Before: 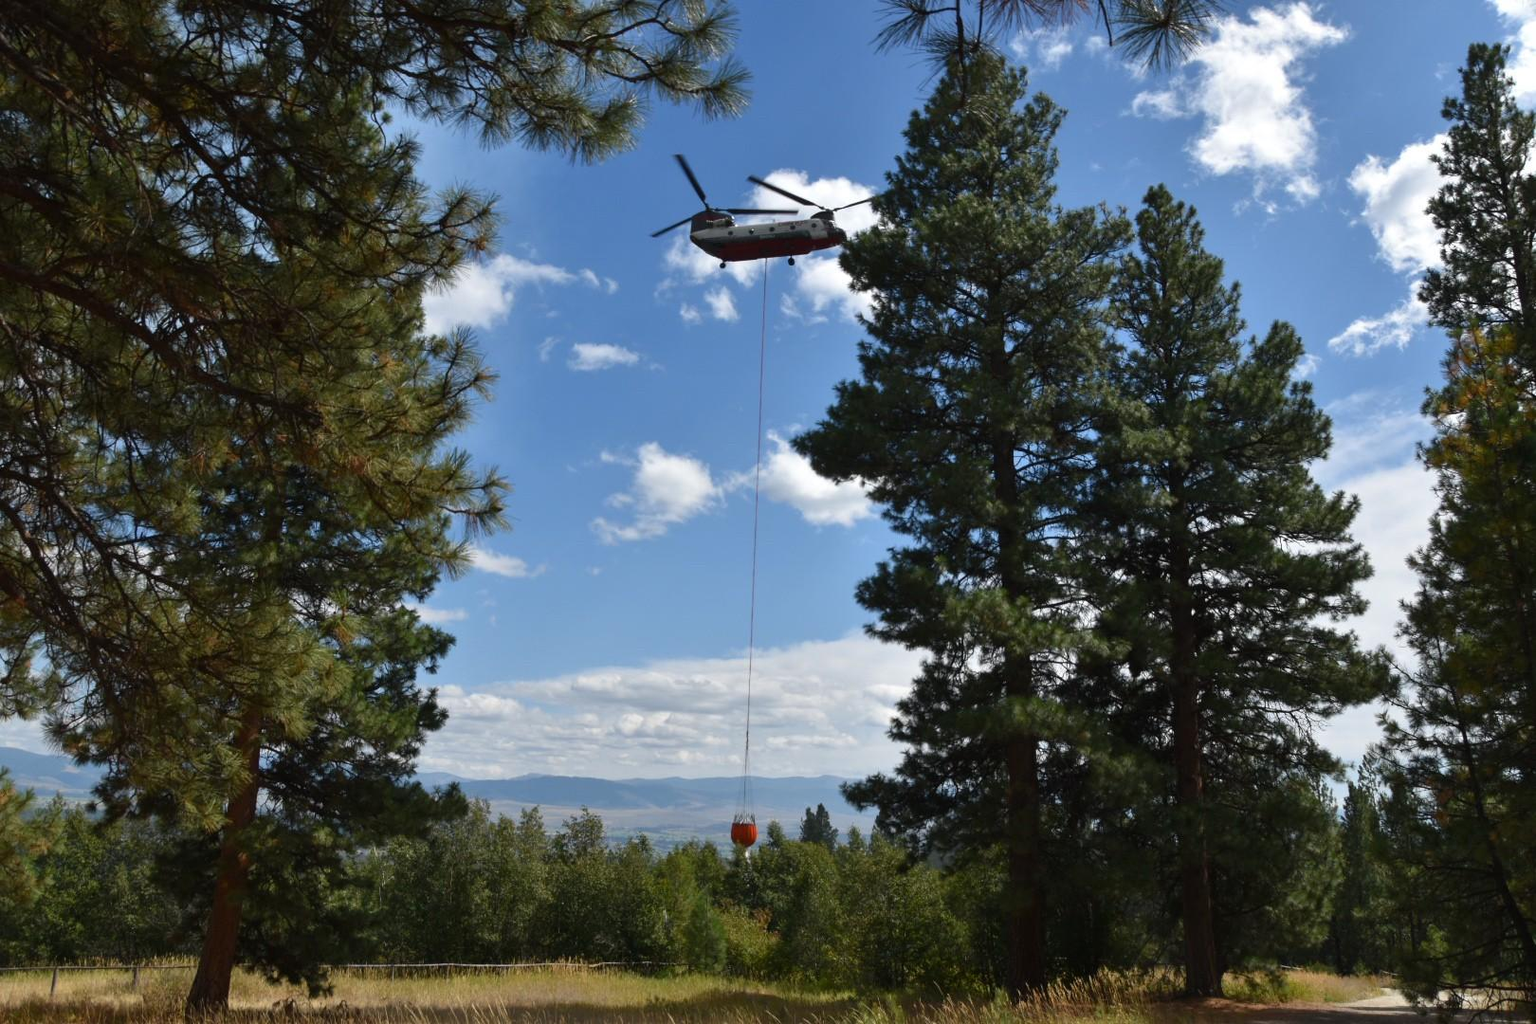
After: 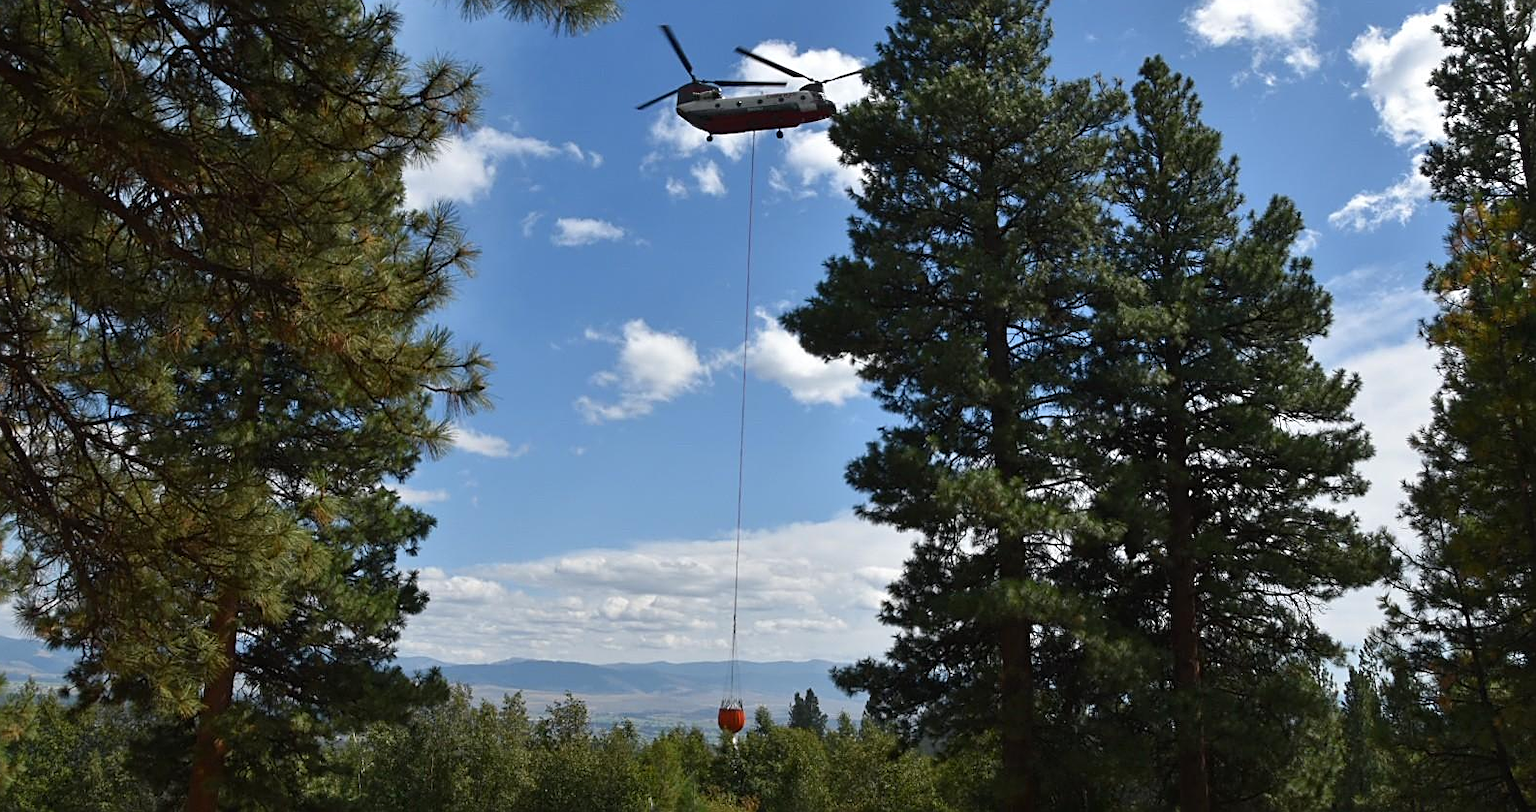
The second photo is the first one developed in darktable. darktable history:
crop and rotate: left 1.864%, top 12.855%, right 0.243%, bottom 9.525%
sharpen: on, module defaults
